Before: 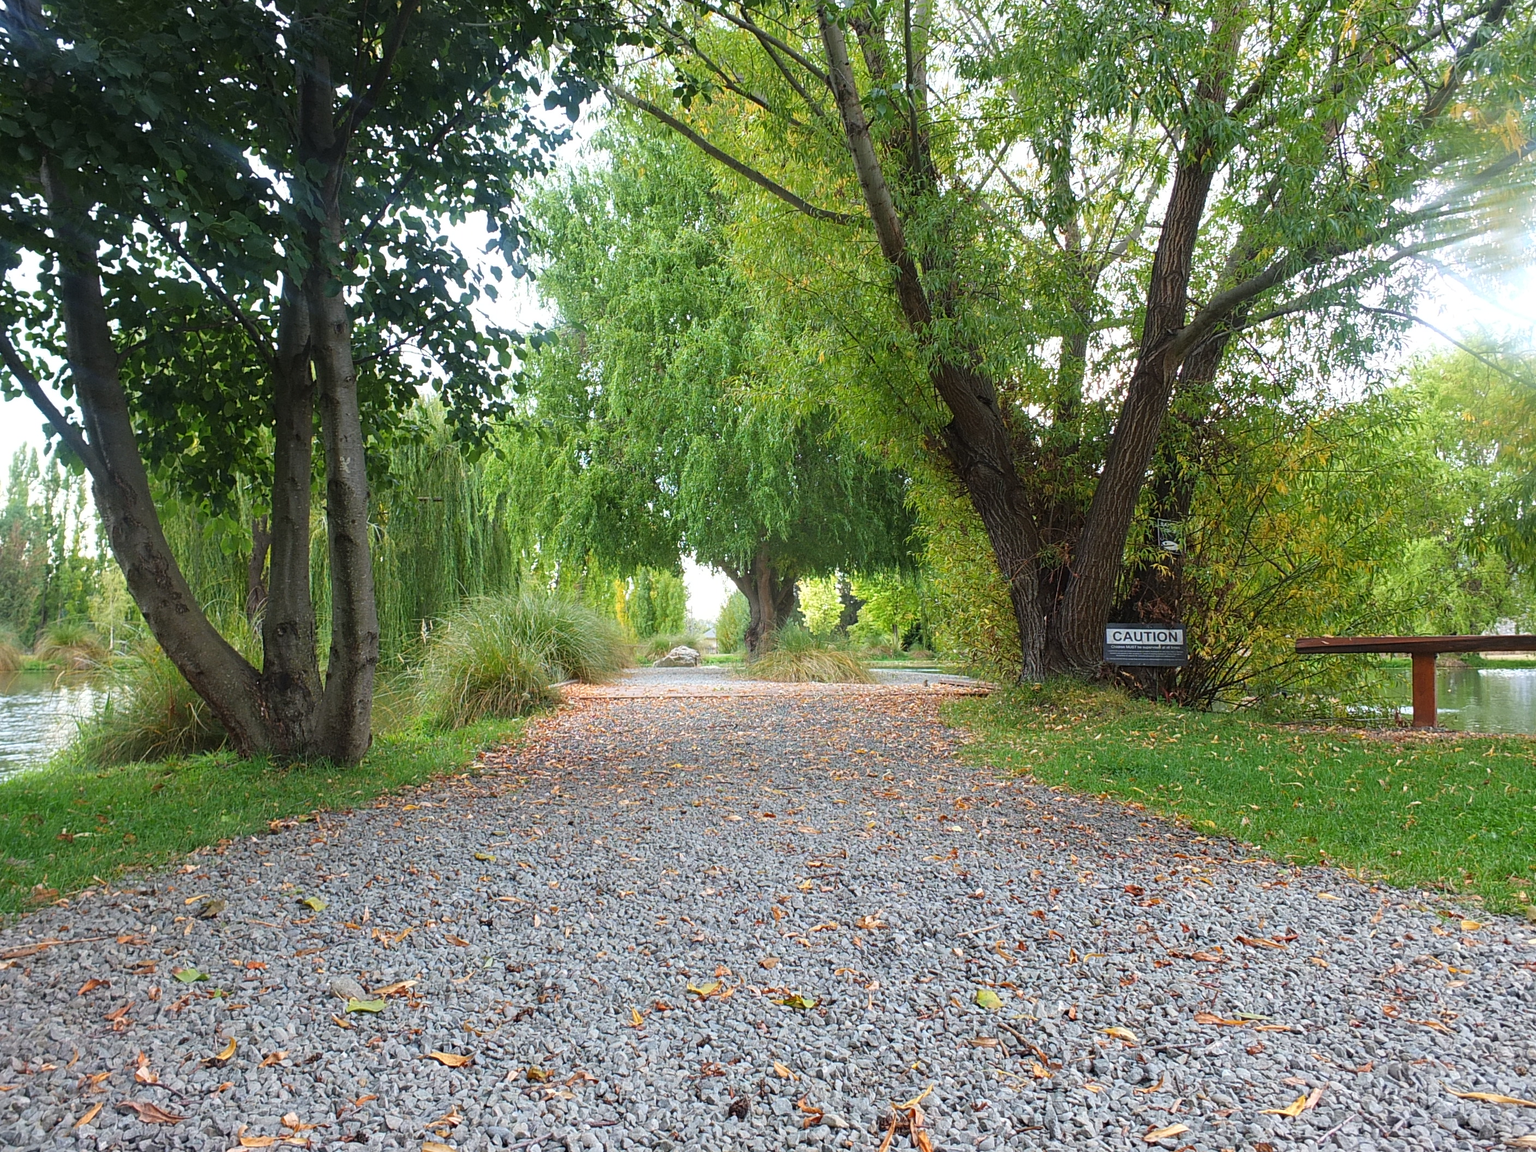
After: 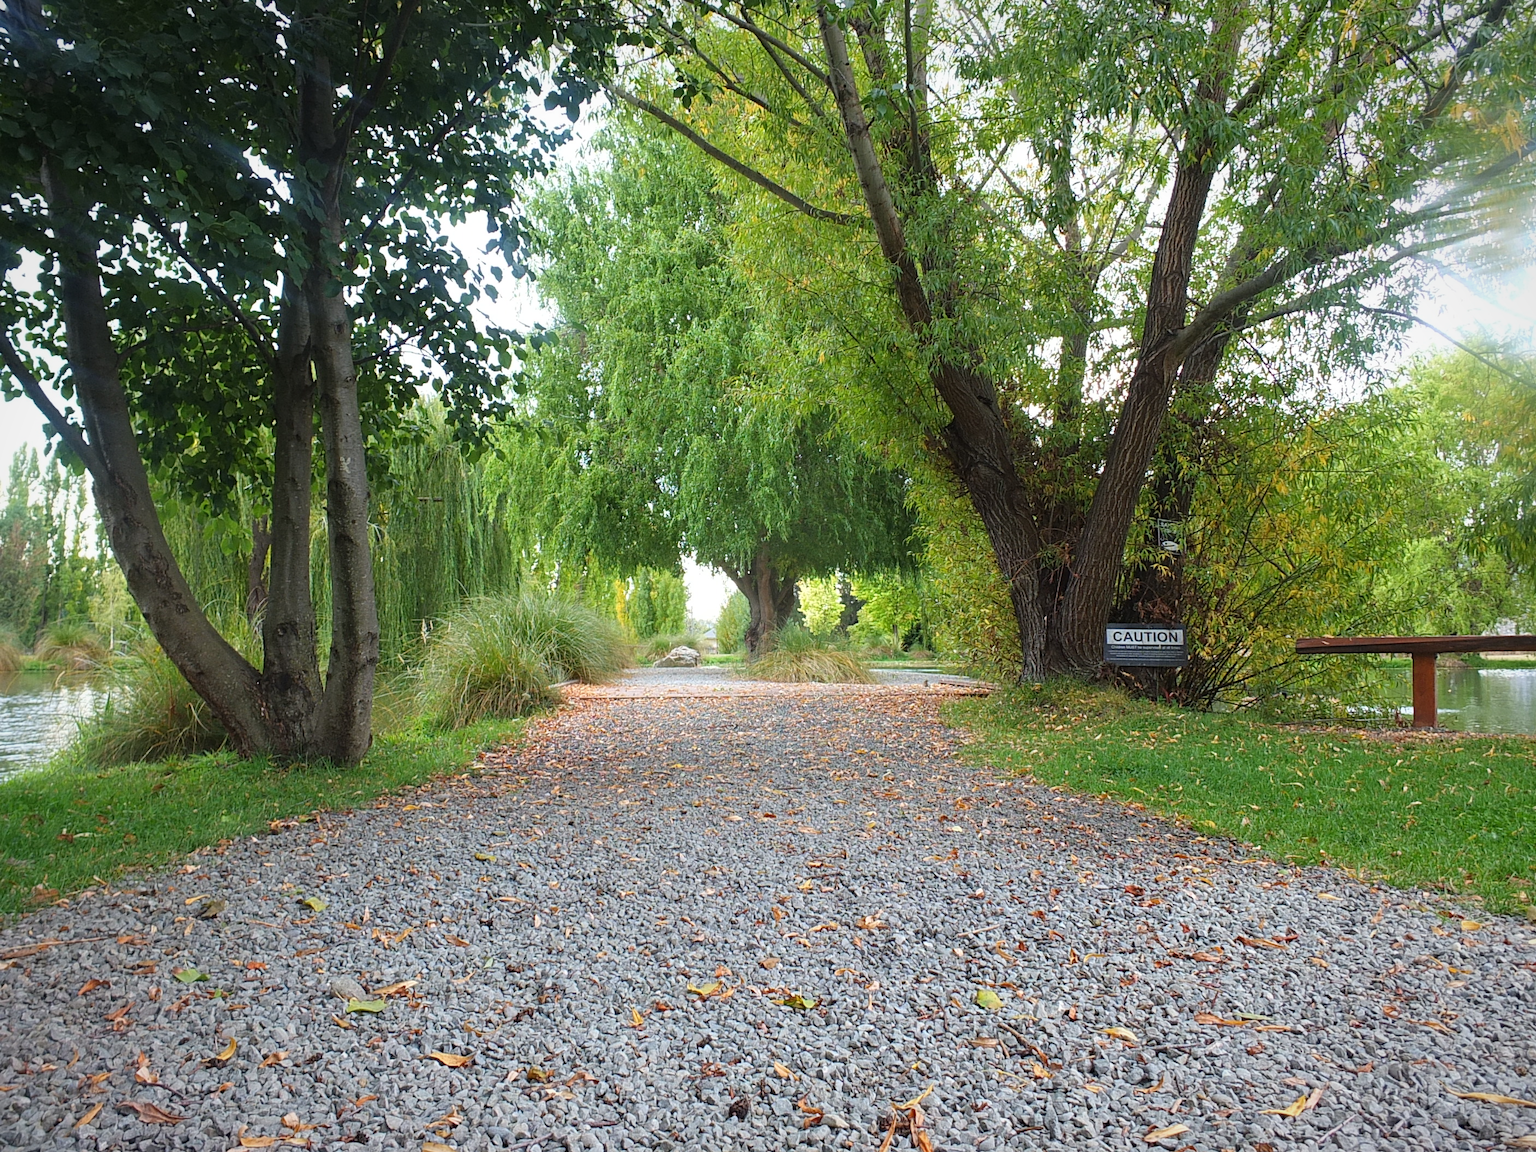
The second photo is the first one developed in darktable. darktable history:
exposure: black level correction 0, compensate exposure bias true, compensate highlight preservation false
vignetting: fall-off start 80.87%, fall-off radius 61.59%, brightness -0.384, saturation 0.007, center (0, 0.007), automatic ratio true, width/height ratio 1.418
